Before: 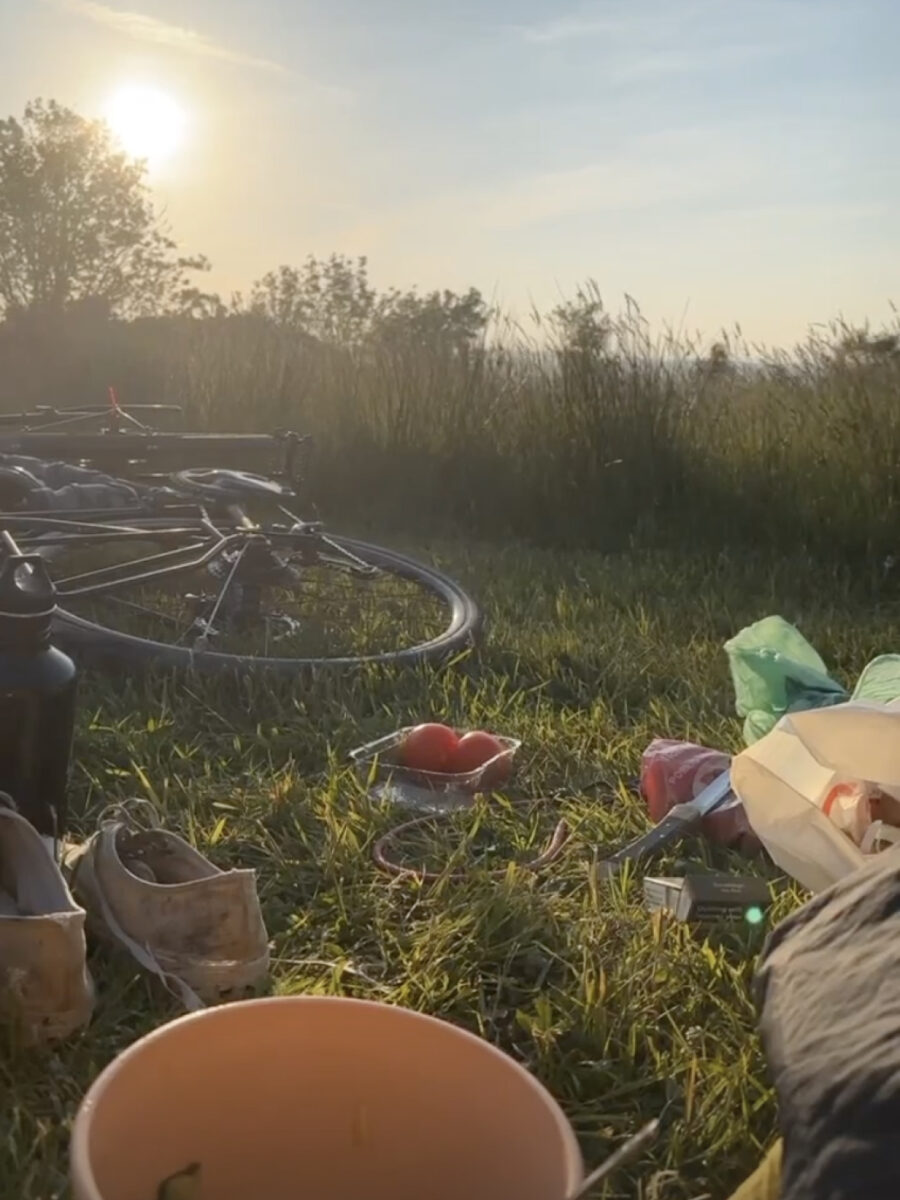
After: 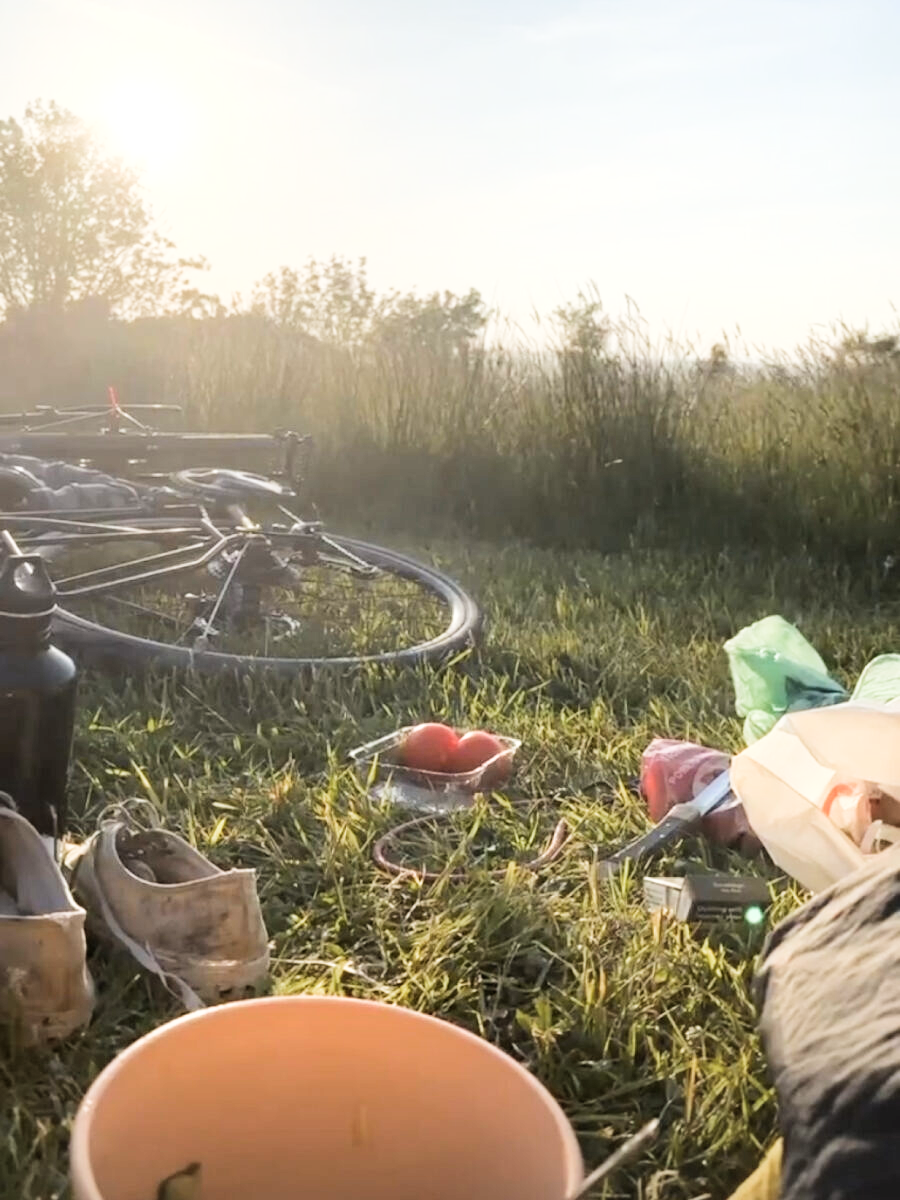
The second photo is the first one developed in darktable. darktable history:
exposure: black level correction 0, exposure 1 EV, compensate exposure bias true, compensate highlight preservation false
tone equalizer: -8 EV -0.75 EV, -7 EV -0.7 EV, -6 EV -0.6 EV, -5 EV -0.4 EV, -3 EV 0.4 EV, -2 EV 0.6 EV, -1 EV 0.7 EV, +0 EV 0.75 EV, edges refinement/feathering 500, mask exposure compensation -1.57 EV, preserve details no
filmic rgb: middle gray luminance 18.42%, black relative exposure -9 EV, white relative exposure 3.75 EV, threshold 6 EV, target black luminance 0%, hardness 4.85, latitude 67.35%, contrast 0.955, highlights saturation mix 20%, shadows ↔ highlights balance 21.36%, add noise in highlights 0, preserve chrominance luminance Y, color science v3 (2019), use custom middle-gray values true, iterations of high-quality reconstruction 0, contrast in highlights soft, enable highlight reconstruction true
